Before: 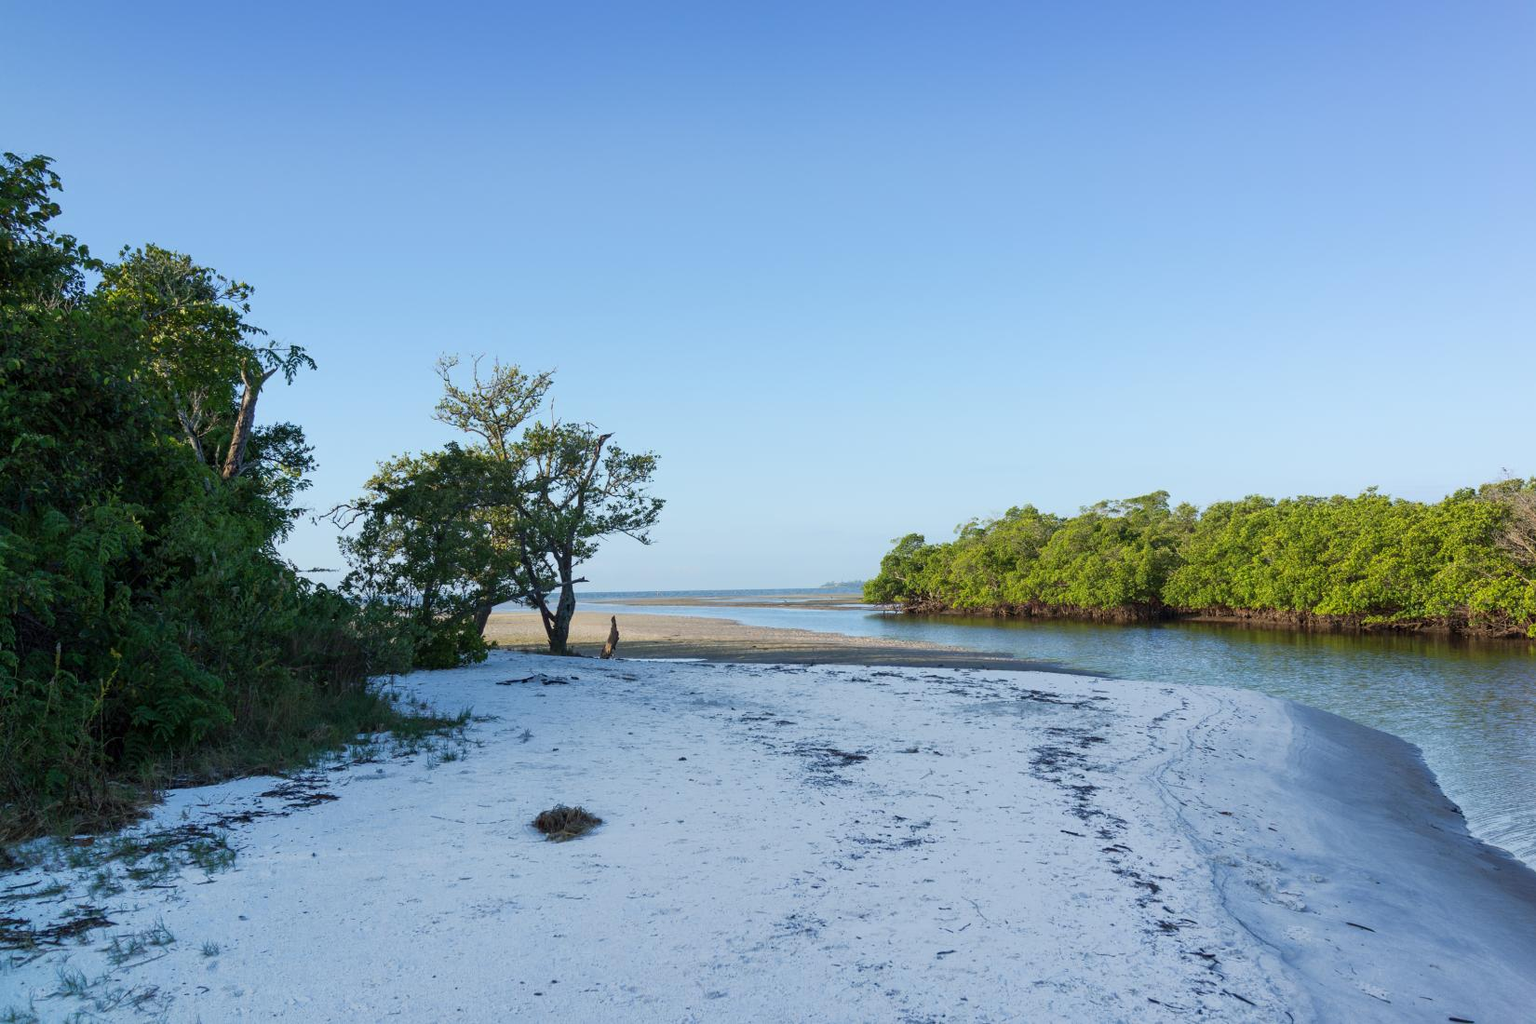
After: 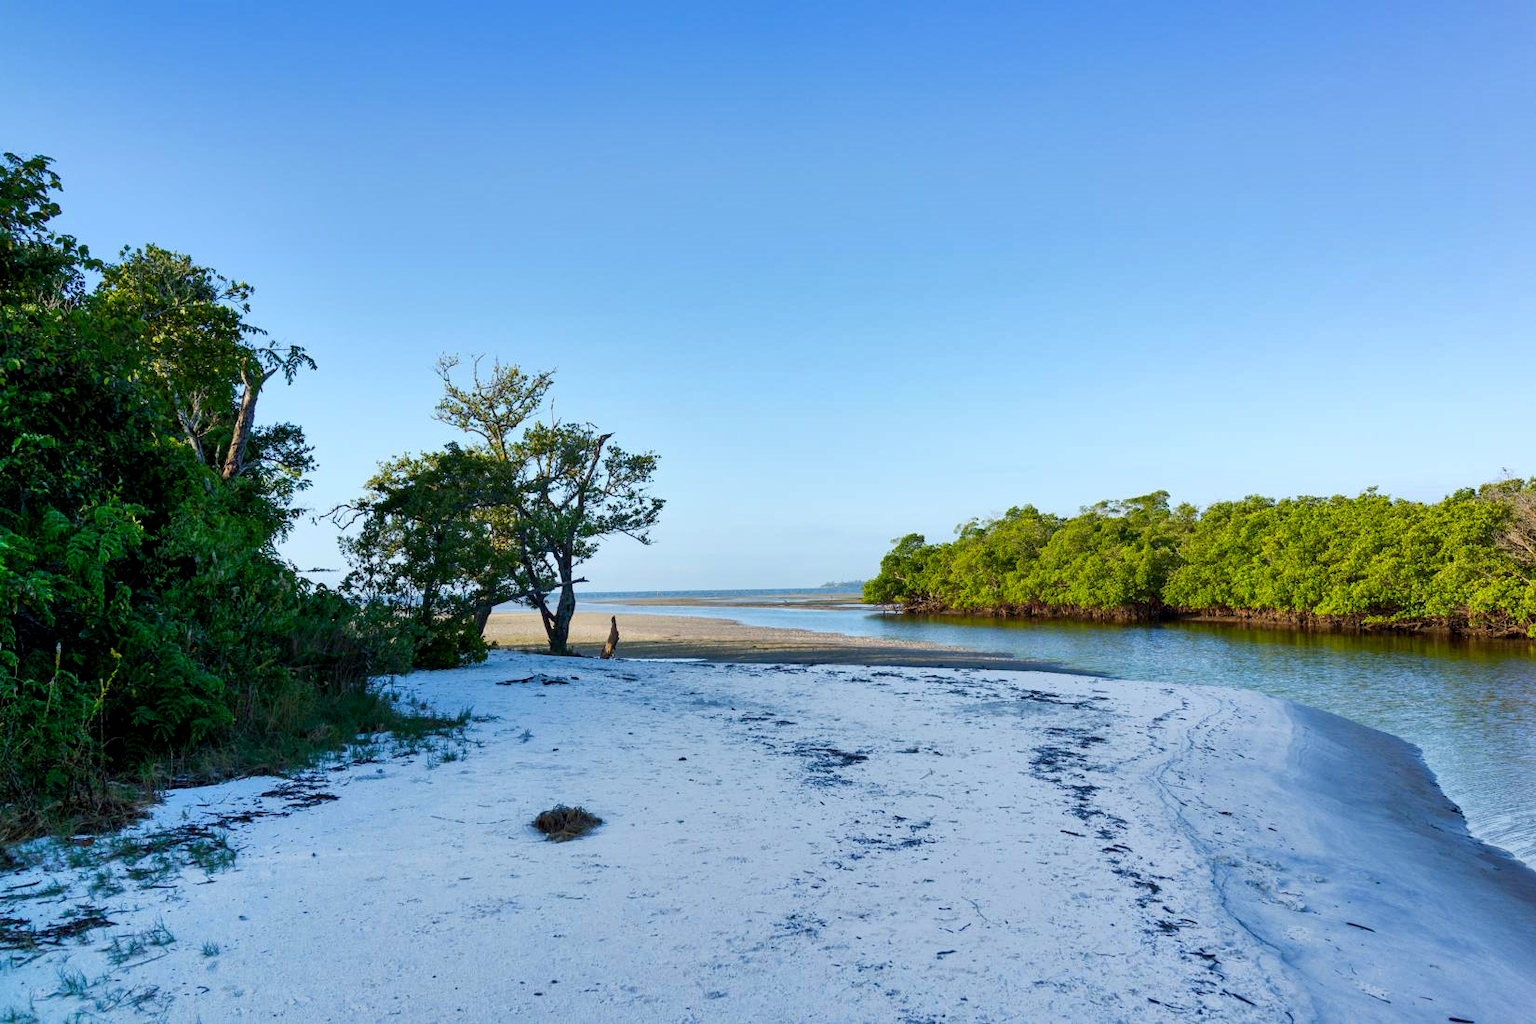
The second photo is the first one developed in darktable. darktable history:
shadows and highlights: soften with gaussian
color balance rgb: global offset › luminance -0.51%, perceptual saturation grading › global saturation 27.53%, perceptual saturation grading › highlights -25%, perceptual saturation grading › shadows 25%, perceptual brilliance grading › highlights 6.62%, perceptual brilliance grading › mid-tones 17.07%, perceptual brilliance grading › shadows -5.23%
